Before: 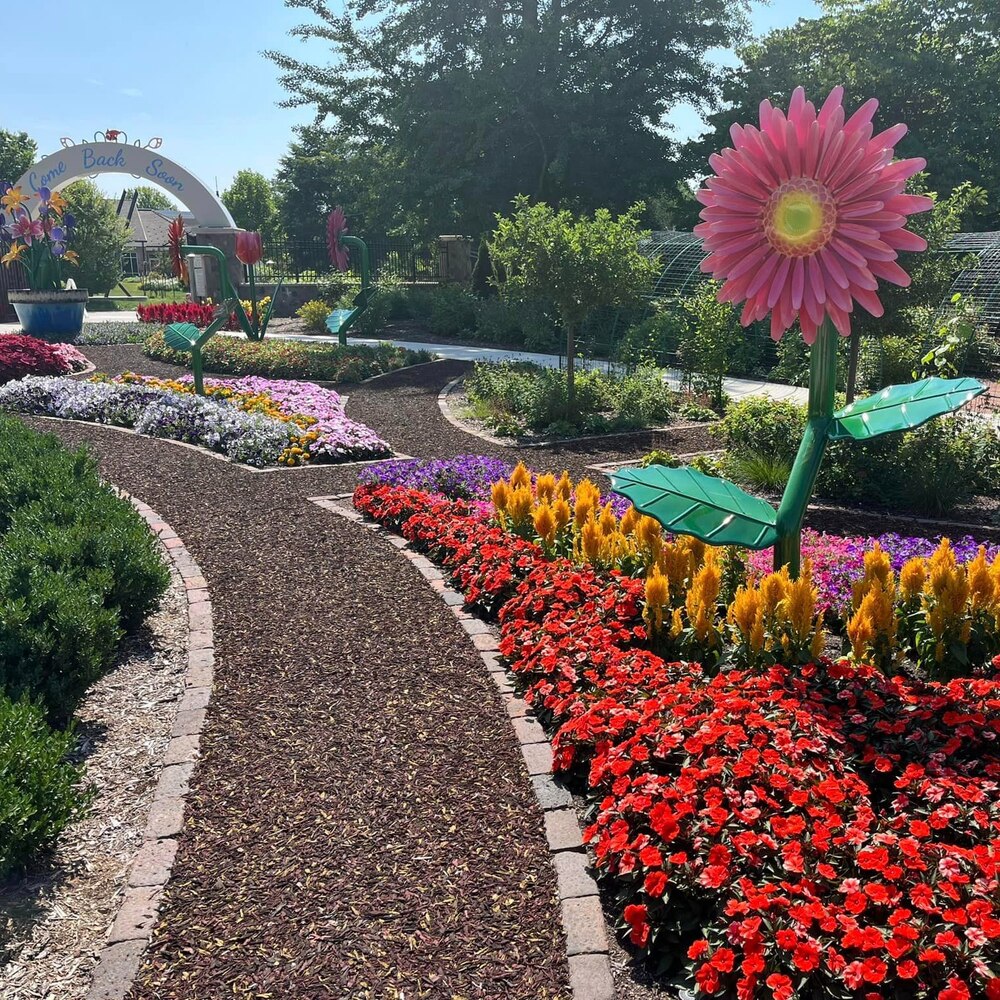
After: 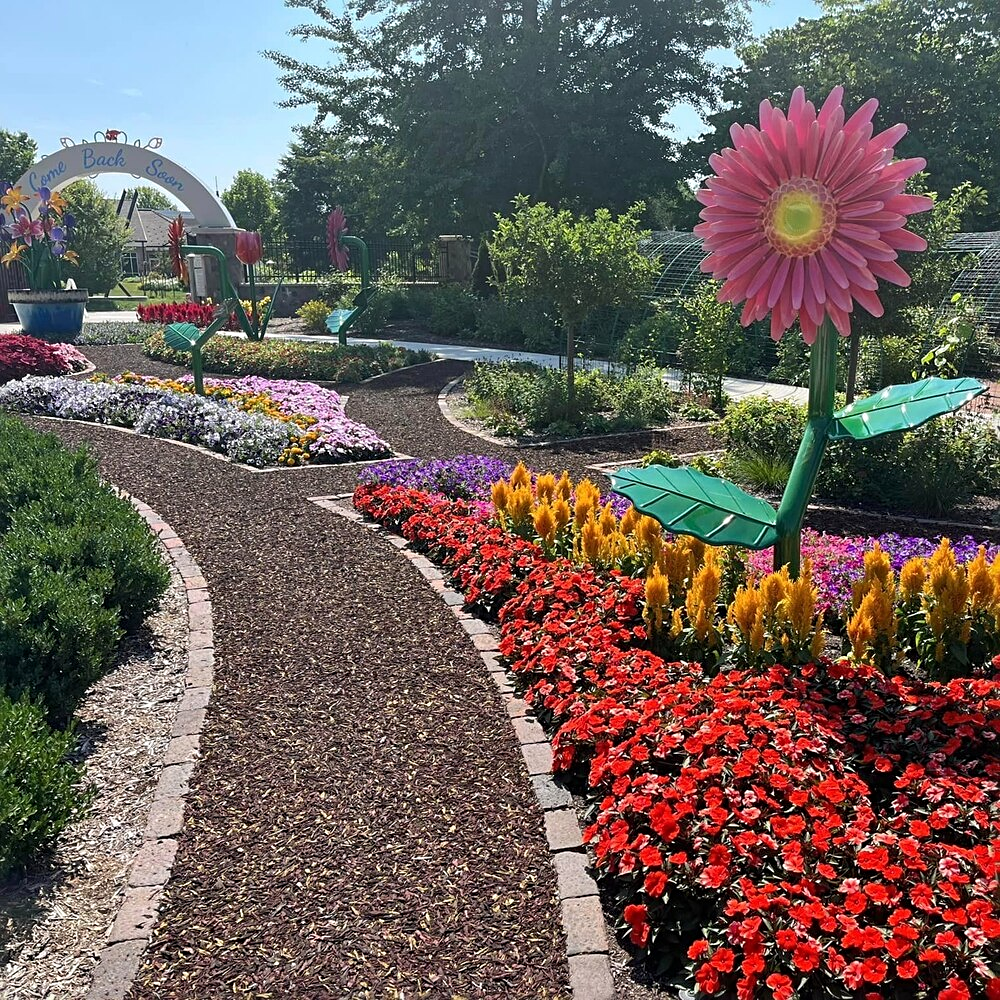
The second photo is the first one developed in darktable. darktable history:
sharpen: radius 2.483, amount 0.339
